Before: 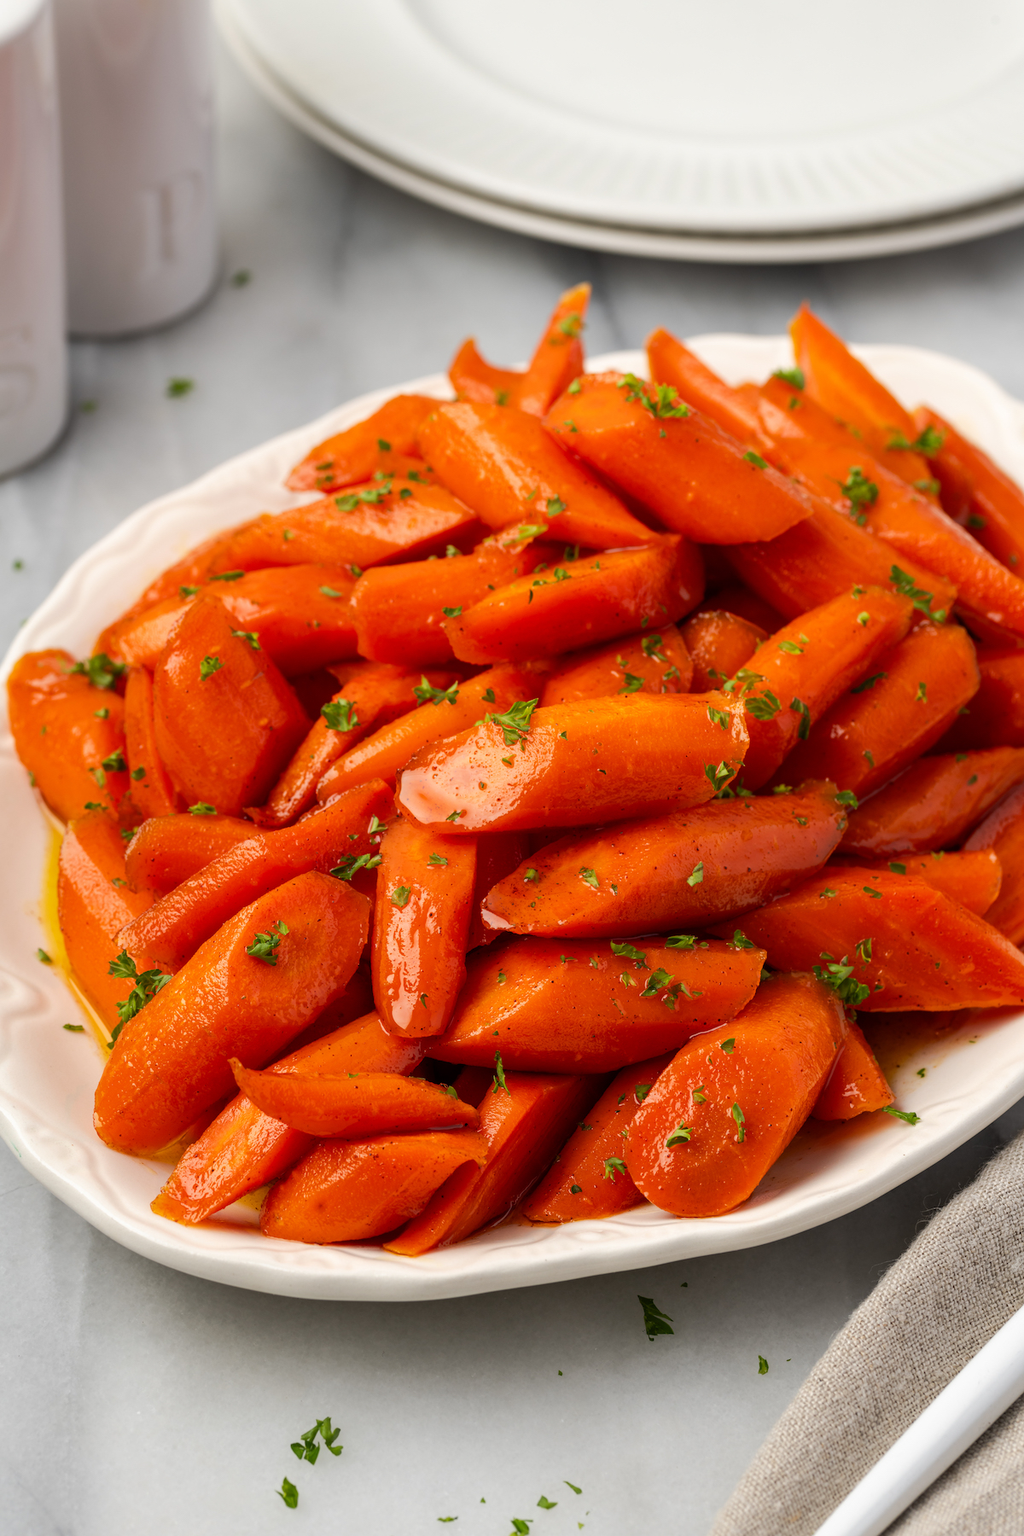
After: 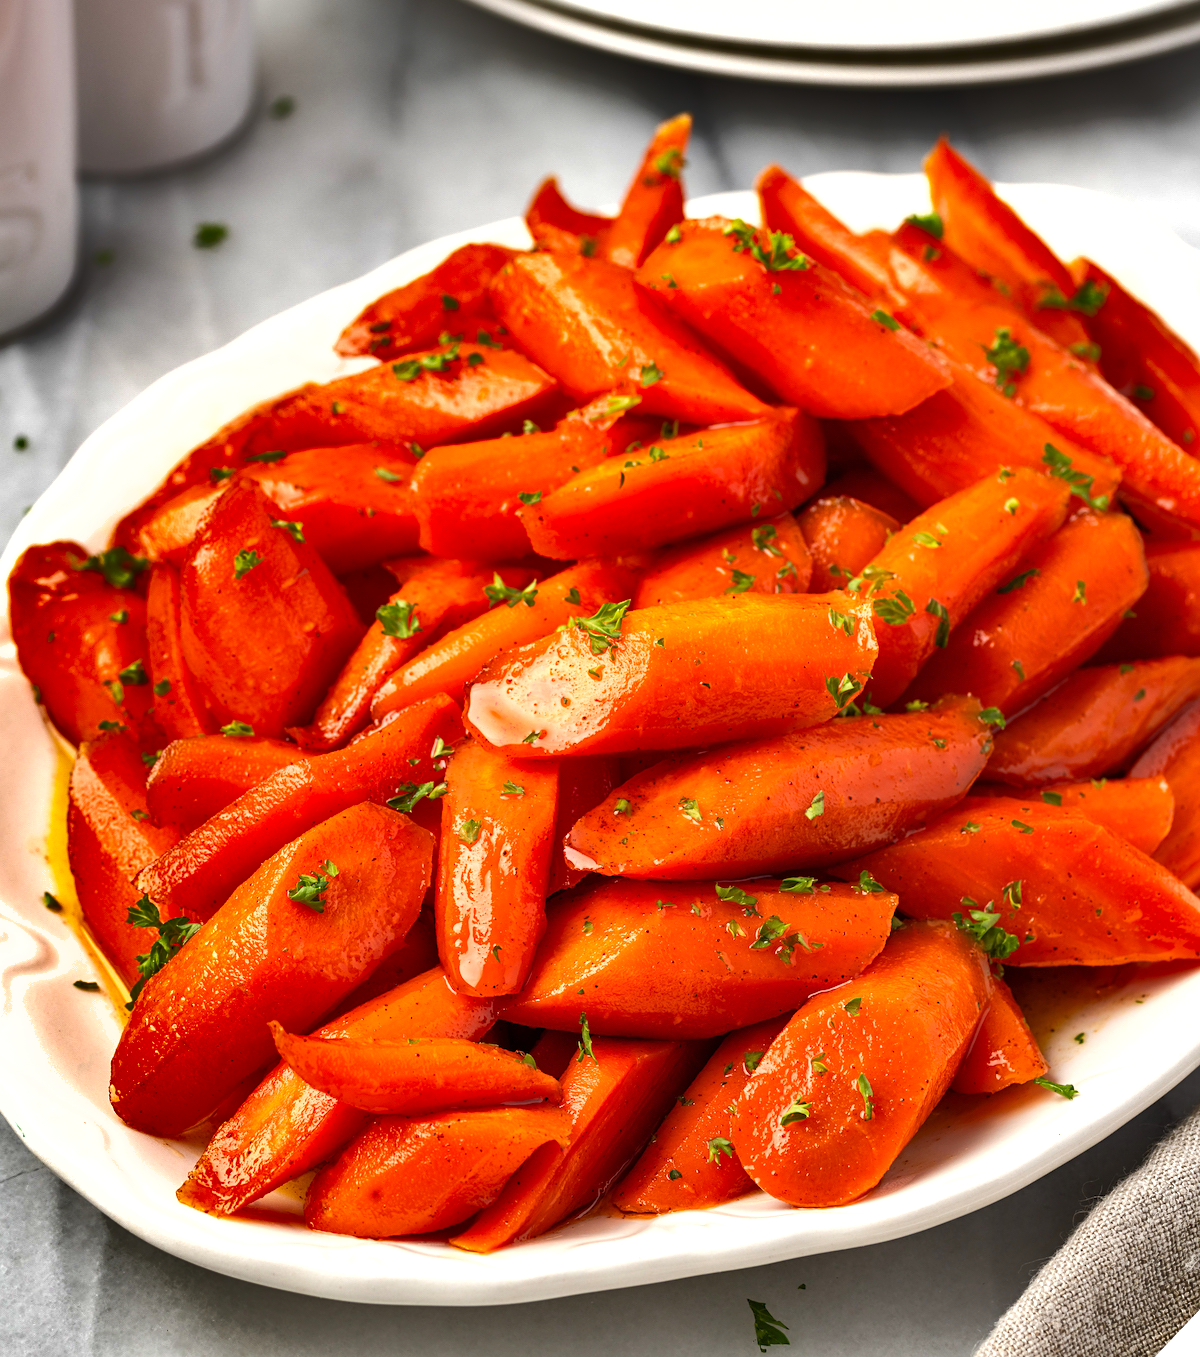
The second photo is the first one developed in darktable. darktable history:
crop and rotate: top 12.171%, bottom 12.435%
shadows and highlights: shadows 24.48, highlights -76.4, soften with gaussian
sharpen: amount 0.213
exposure: compensate exposure bias true, compensate highlight preservation false
